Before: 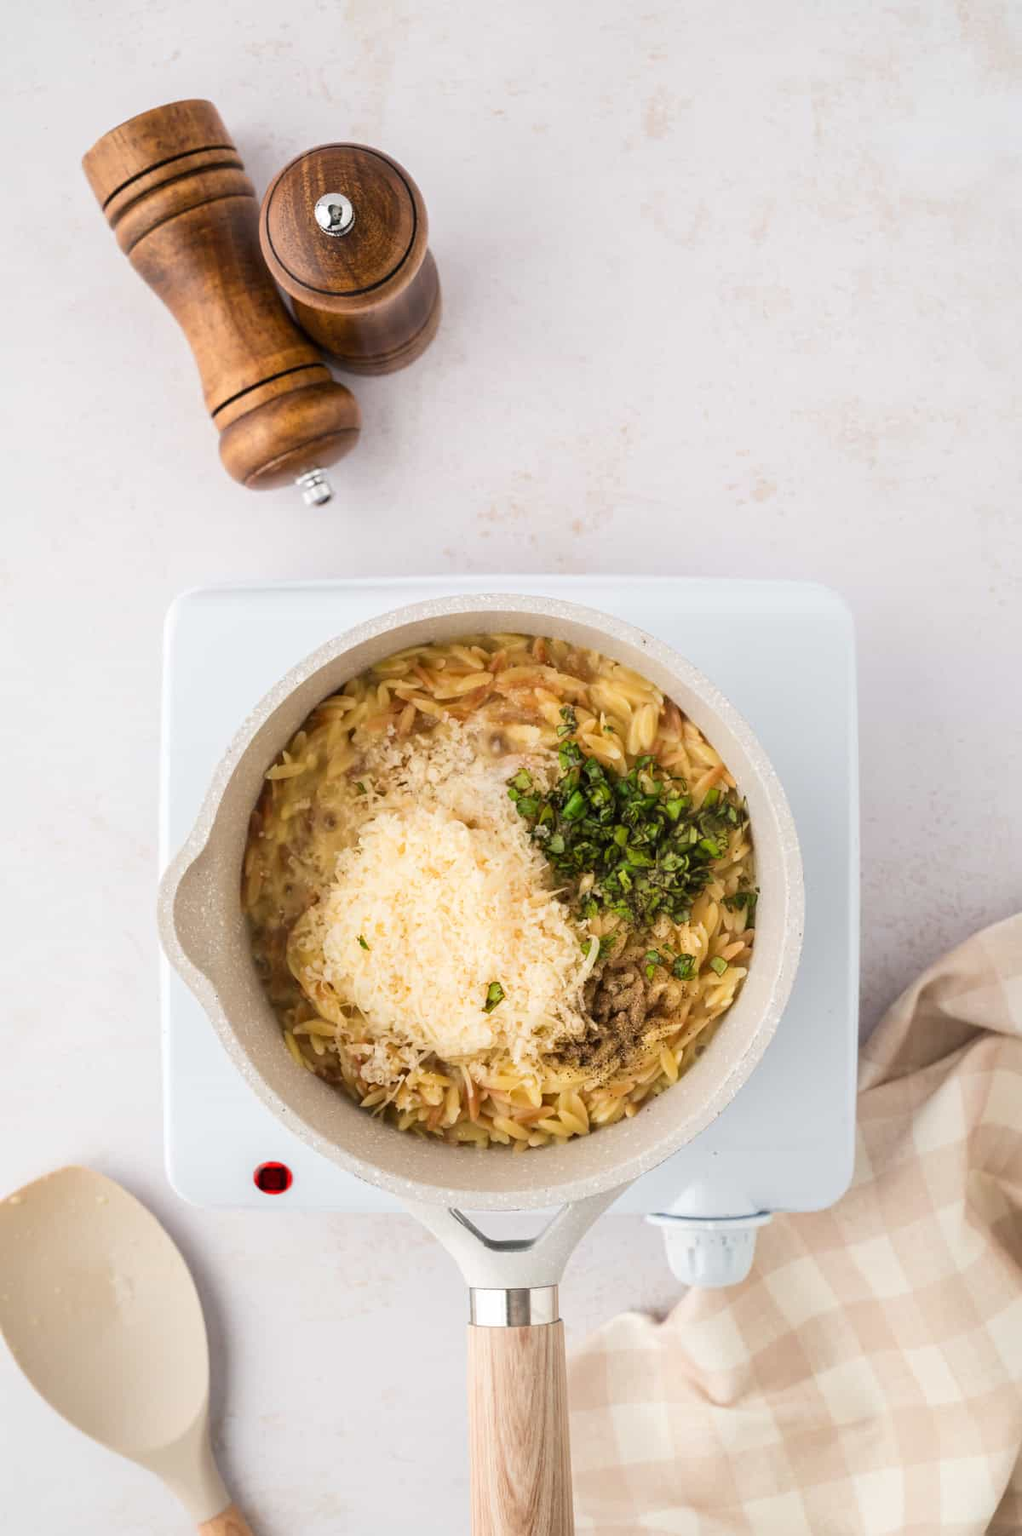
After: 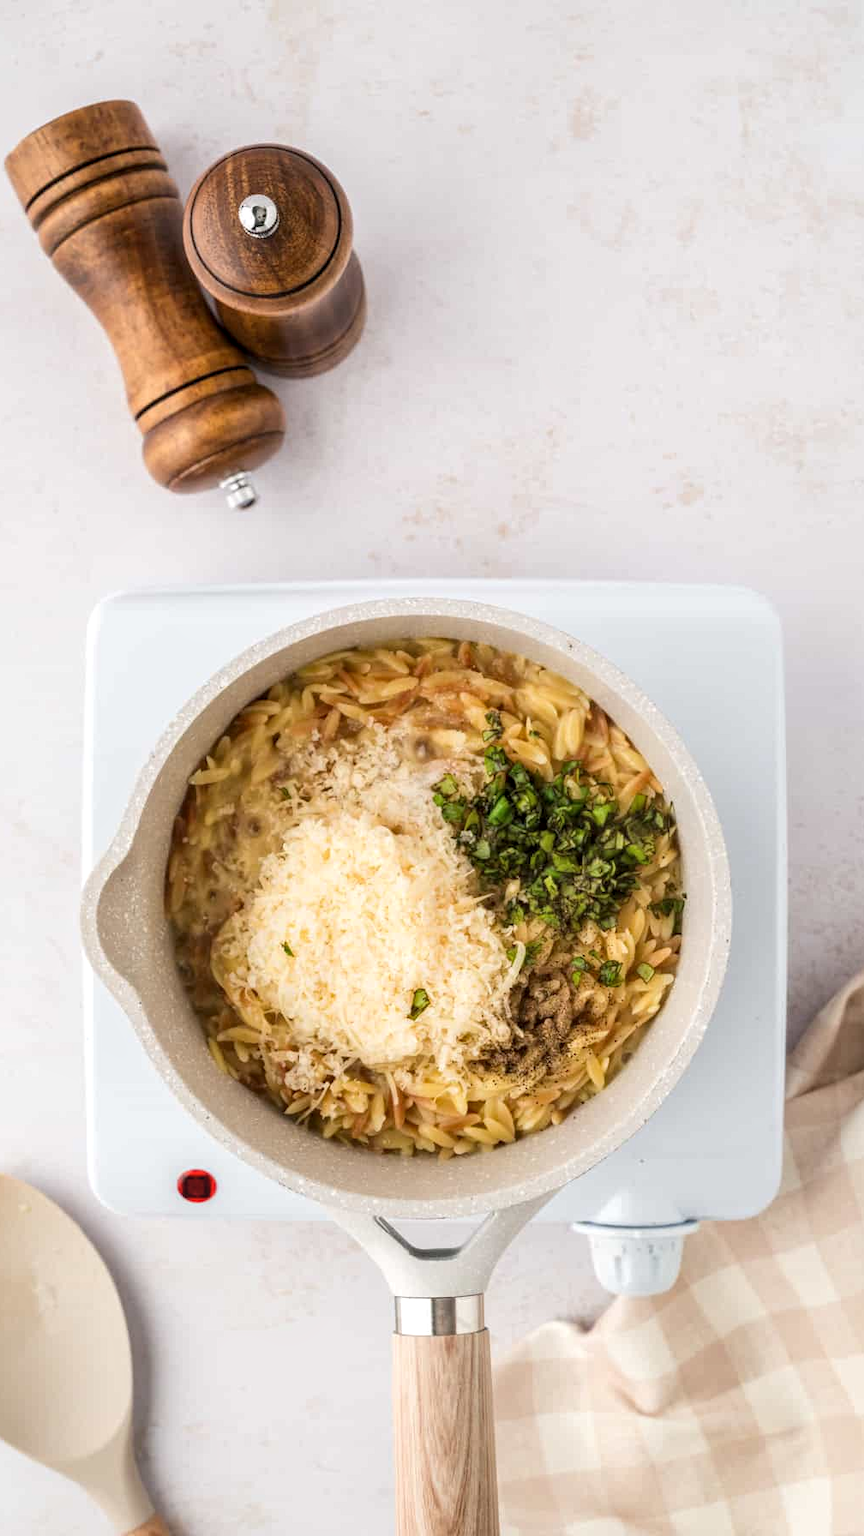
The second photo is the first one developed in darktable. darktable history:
crop: left 7.598%, right 7.873%
local contrast: on, module defaults
shadows and highlights: shadows 12, white point adjustment 1.2, highlights -0.36, soften with gaussian
